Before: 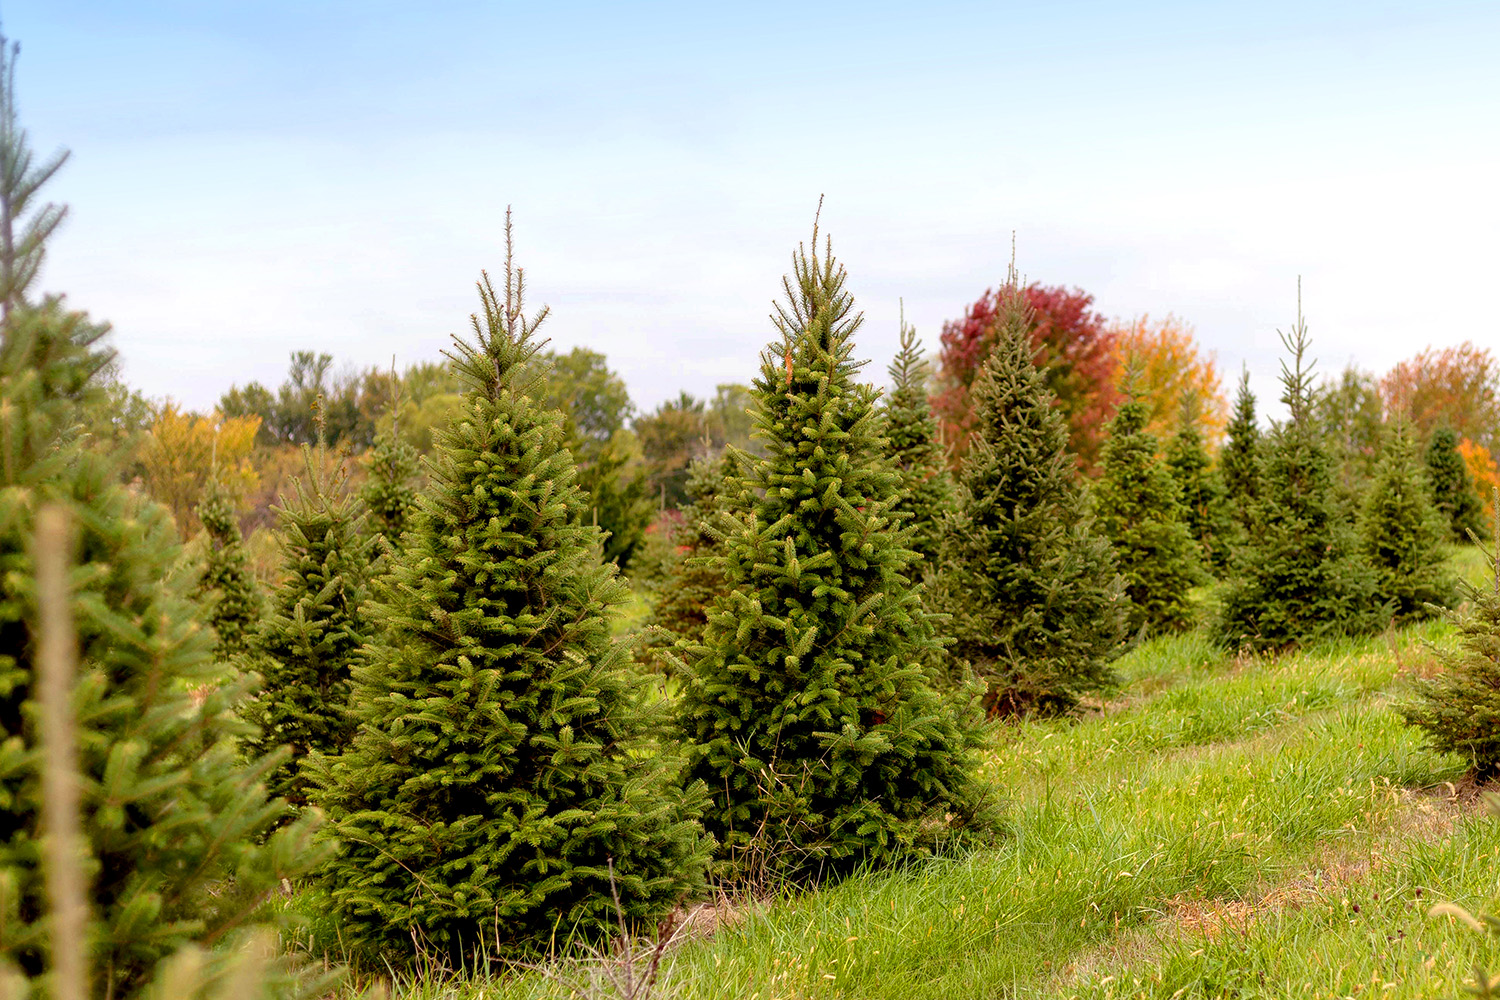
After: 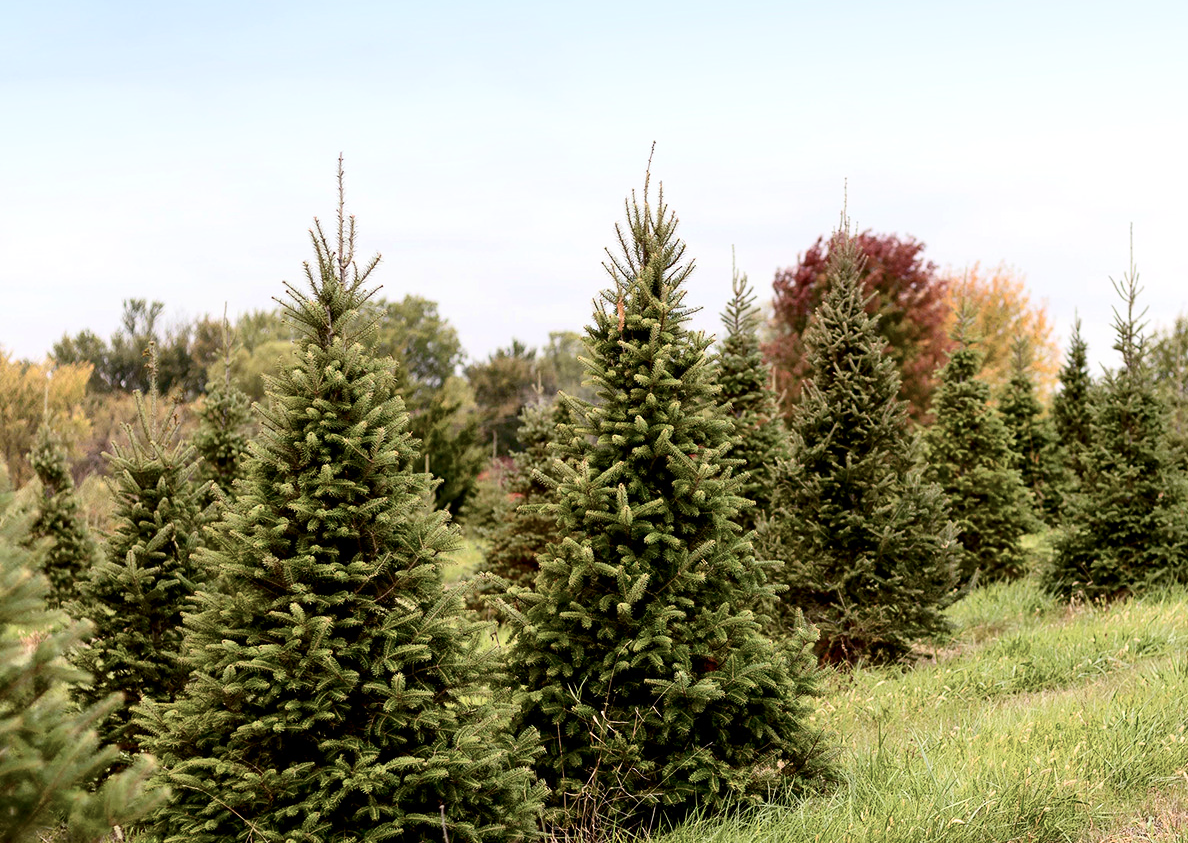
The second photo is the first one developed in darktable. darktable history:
crop: left 11.225%, top 5.381%, right 9.565%, bottom 10.314%
contrast brightness saturation: contrast 0.25, saturation -0.31
